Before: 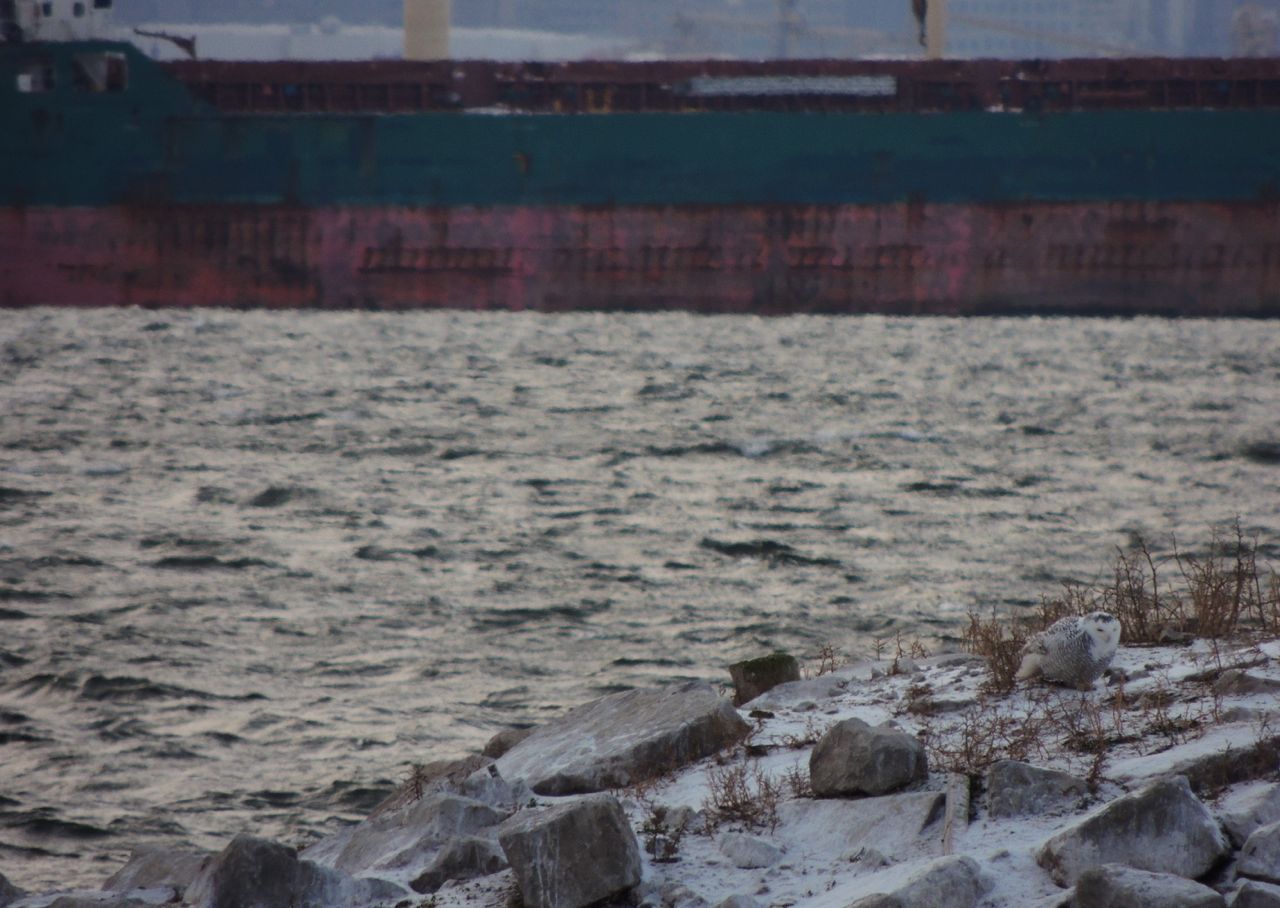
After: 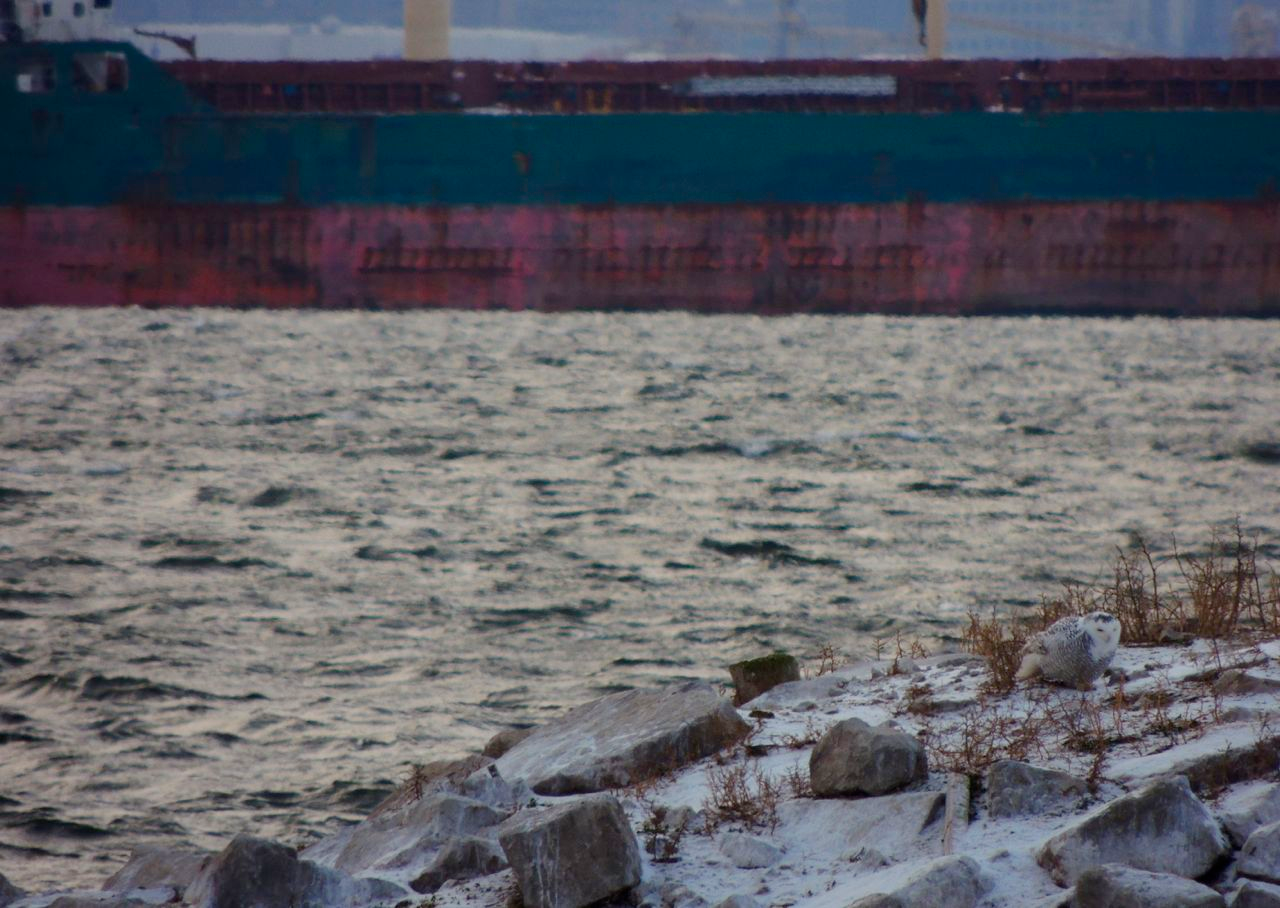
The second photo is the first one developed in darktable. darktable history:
color balance rgb: linear chroma grading › global chroma 14.814%, perceptual saturation grading › global saturation 15.838%, perceptual saturation grading › highlights -19.445%, perceptual saturation grading › shadows 20.43%, perceptual brilliance grading › global brilliance 2.715%, perceptual brilliance grading › highlights -3.03%, perceptual brilliance grading › shadows 2.675%
